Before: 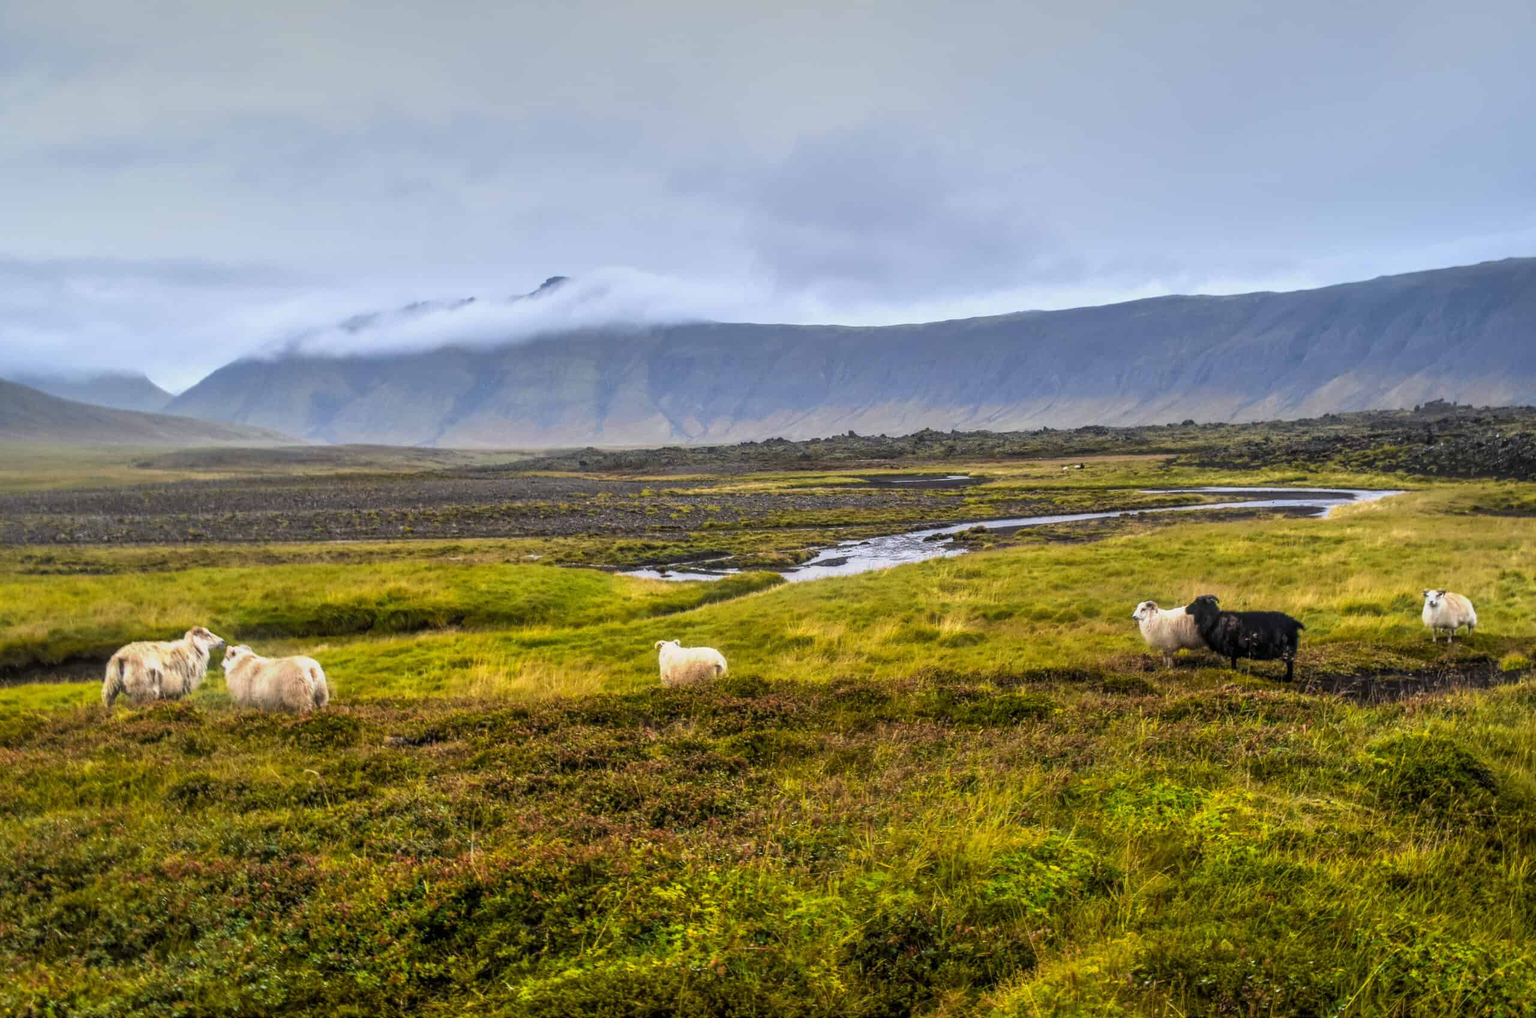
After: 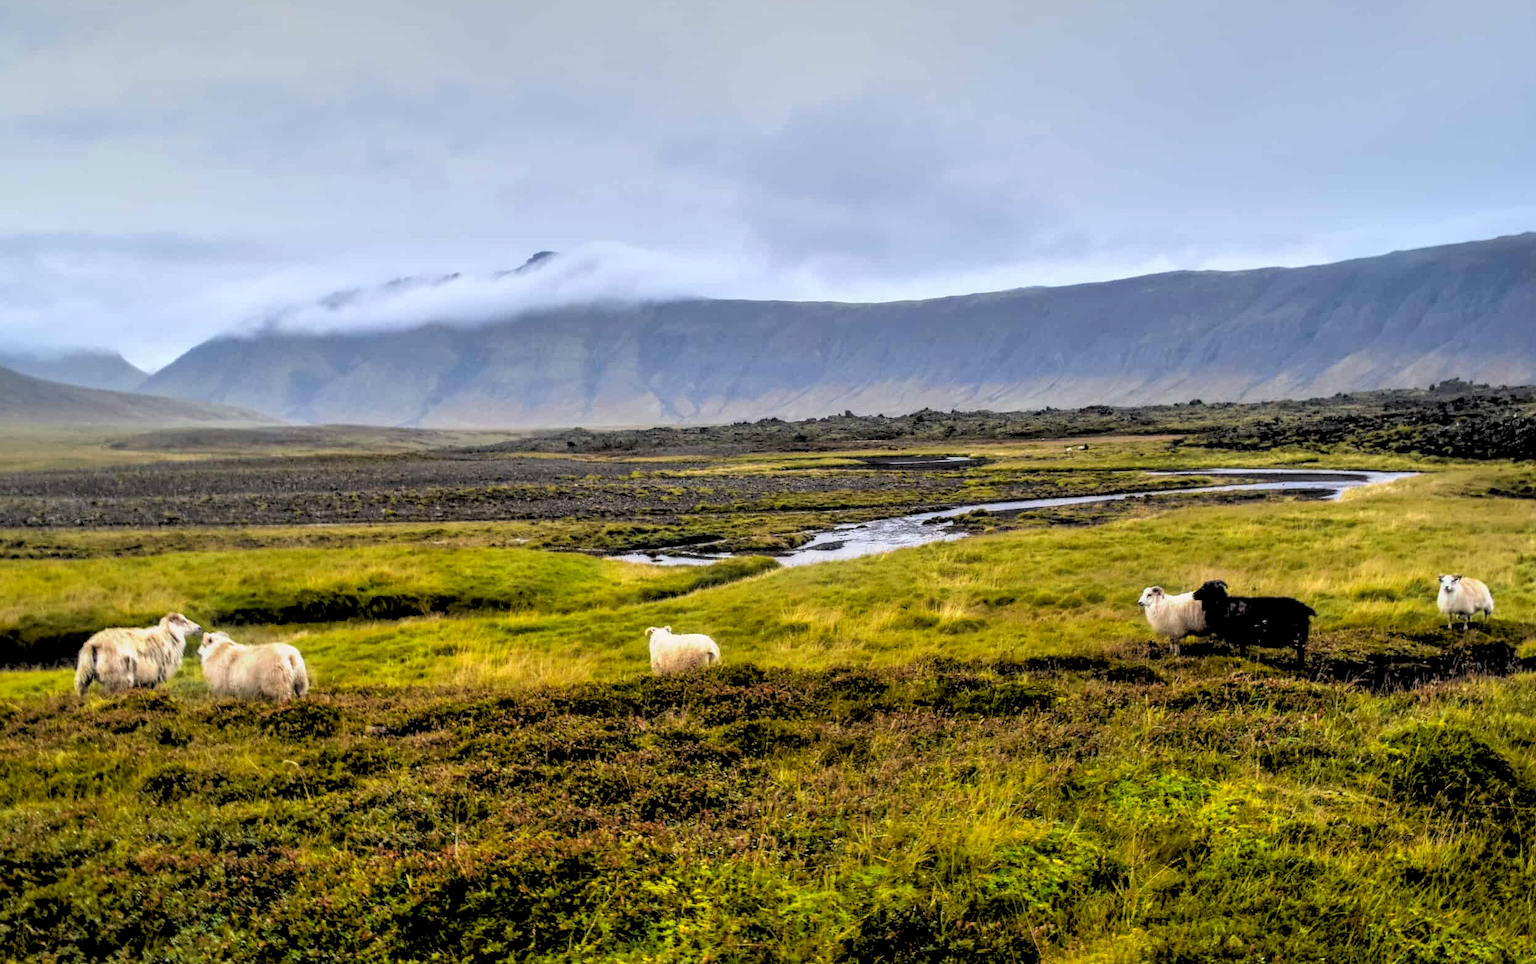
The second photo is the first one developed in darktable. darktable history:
exposure: black level correction 0.005, exposure 0.014 EV, compensate highlight preservation false
crop: left 1.964%, top 3.251%, right 1.122%, bottom 4.933%
rgb levels: levels [[0.029, 0.461, 0.922], [0, 0.5, 1], [0, 0.5, 1]]
